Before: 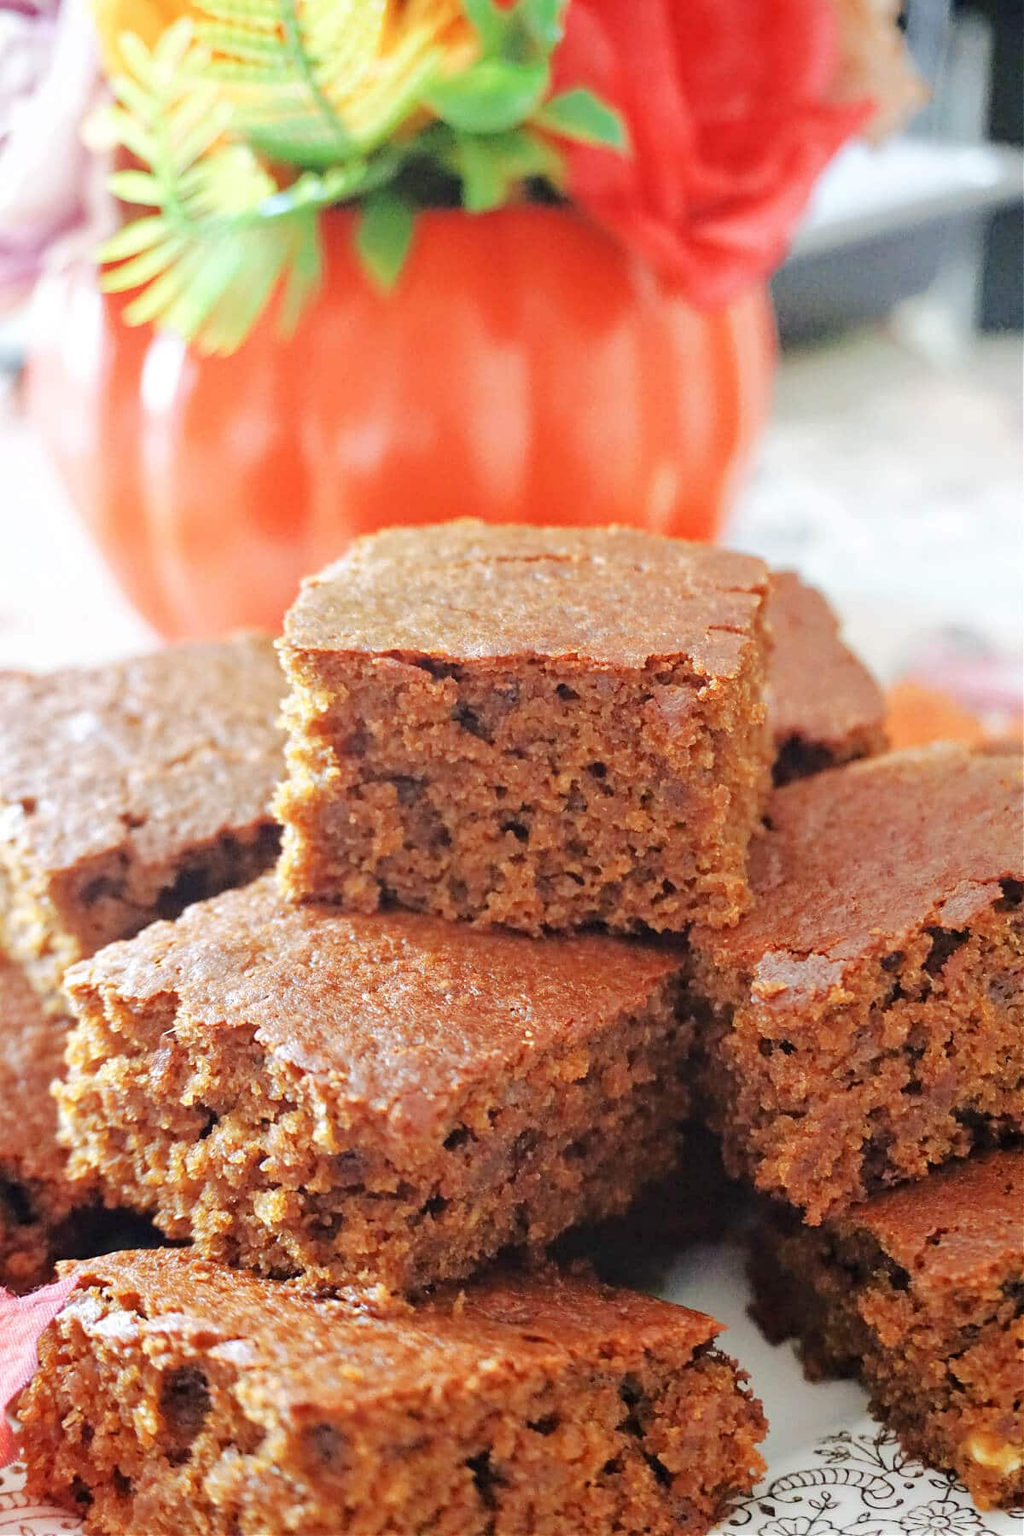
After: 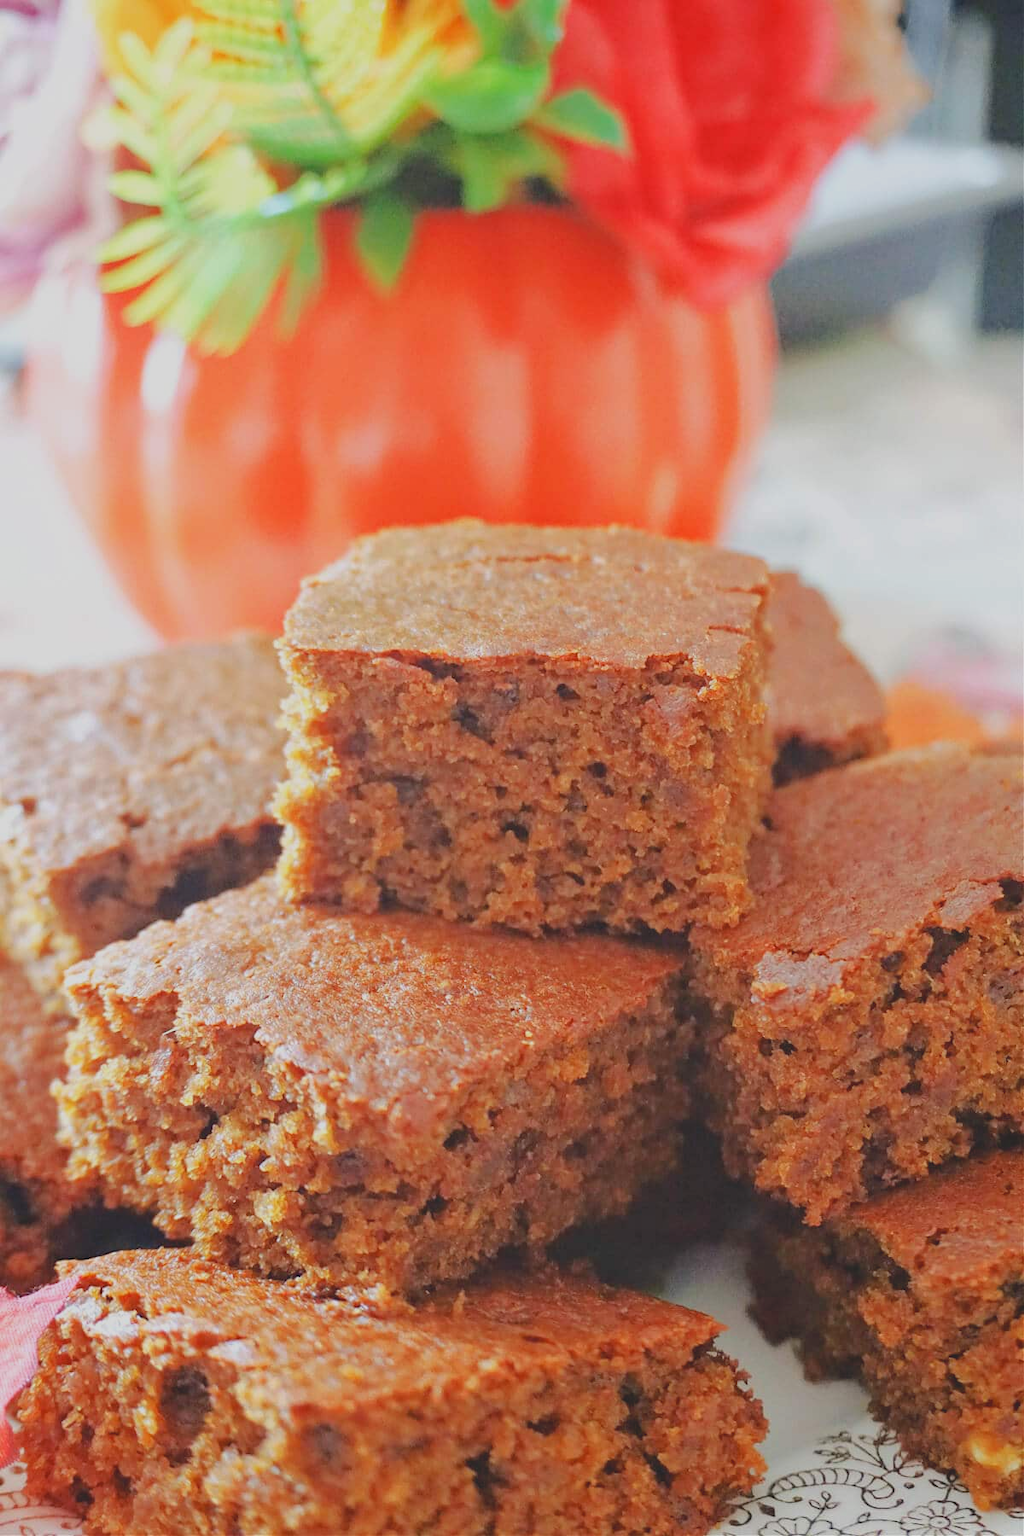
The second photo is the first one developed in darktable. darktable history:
contrast brightness saturation: contrast -0.279
